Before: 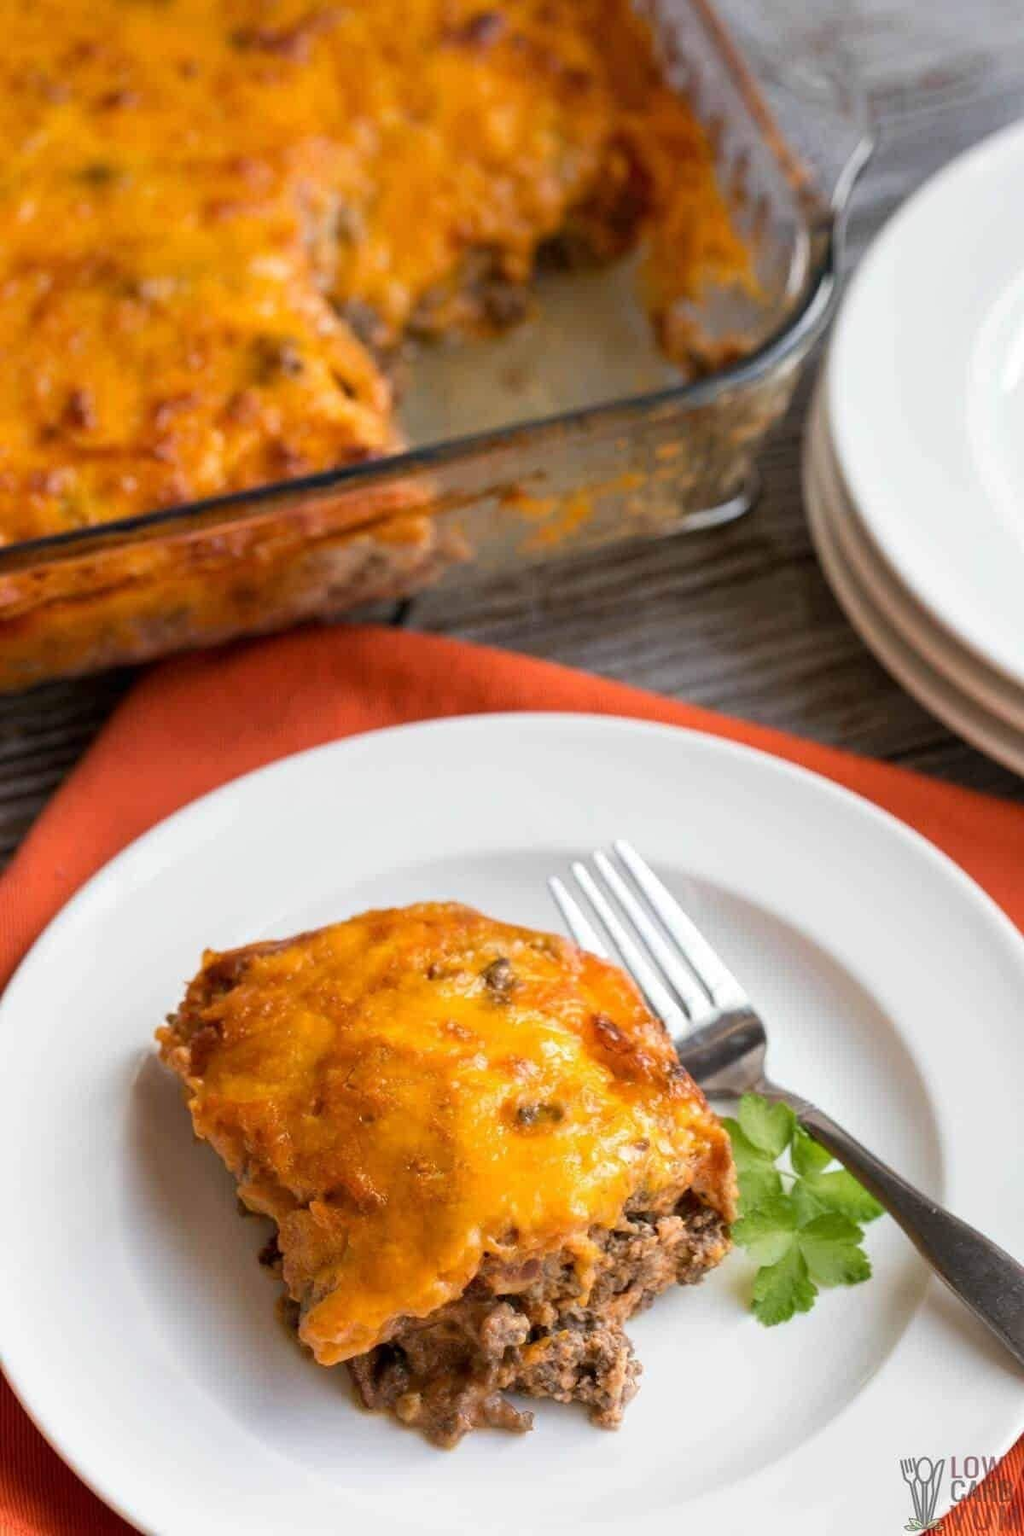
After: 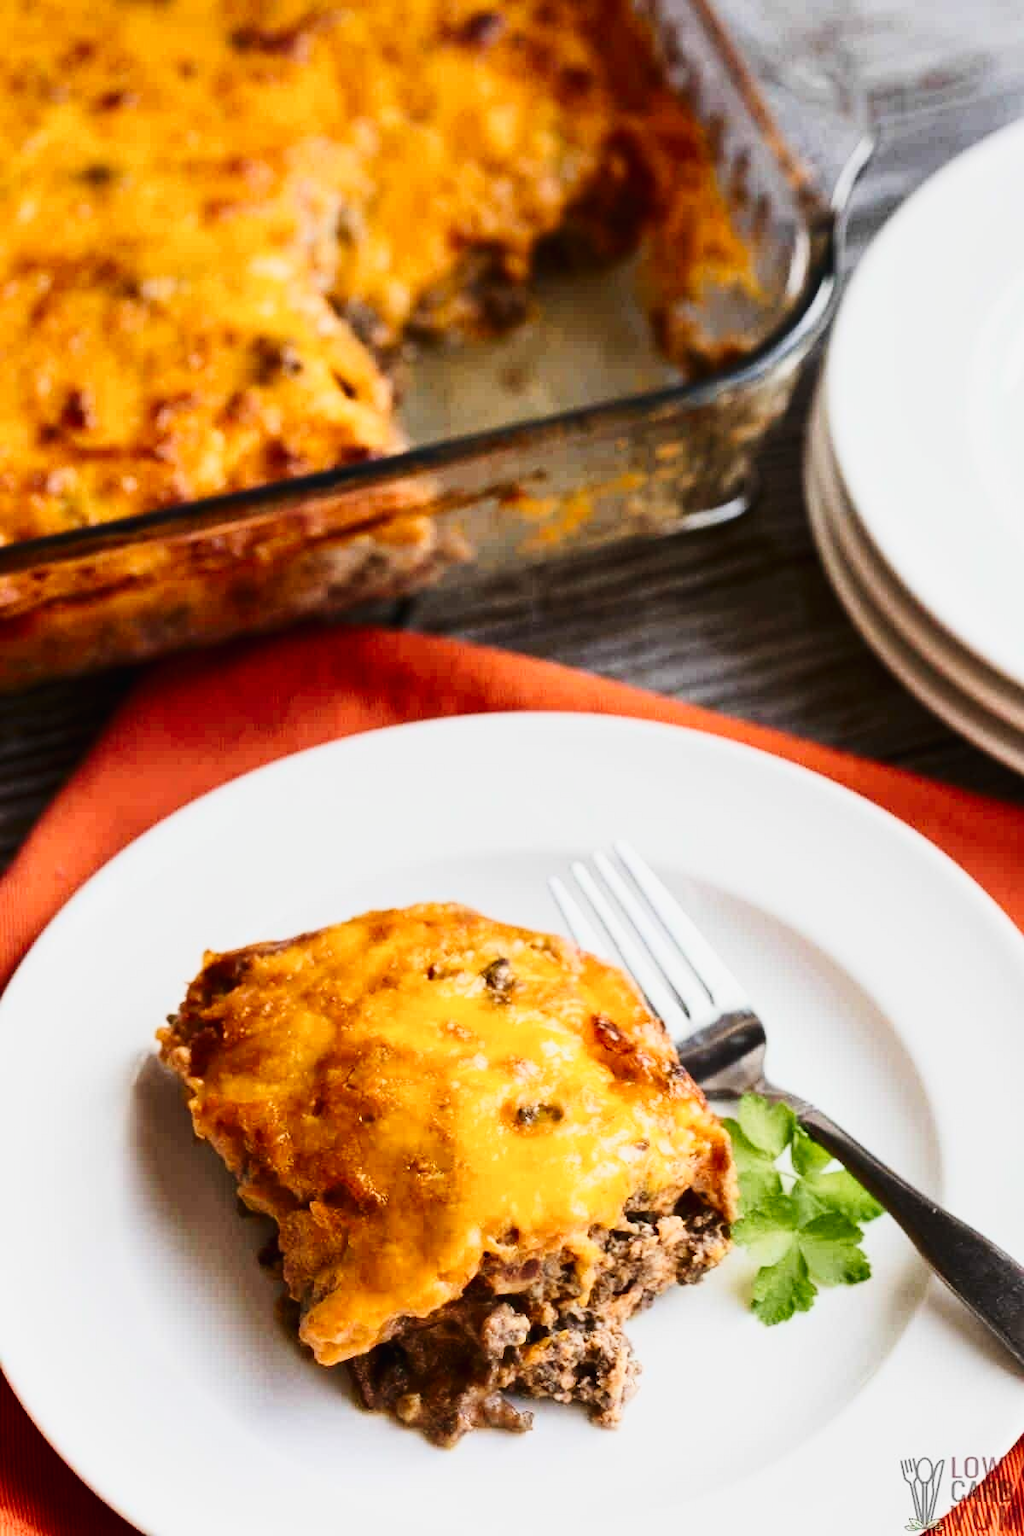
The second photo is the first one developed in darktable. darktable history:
contrast brightness saturation: contrast 0.288
tone curve: curves: ch0 [(0, 0.011) (0.139, 0.106) (0.295, 0.271) (0.499, 0.523) (0.739, 0.782) (0.857, 0.879) (1, 0.967)]; ch1 [(0, 0) (0.291, 0.229) (0.394, 0.365) (0.469, 0.456) (0.507, 0.504) (0.527, 0.546) (0.571, 0.614) (0.725, 0.779) (1, 1)]; ch2 [(0, 0) (0.125, 0.089) (0.35, 0.317) (0.437, 0.42) (0.502, 0.499) (0.537, 0.551) (0.613, 0.636) (1, 1)], preserve colors none
